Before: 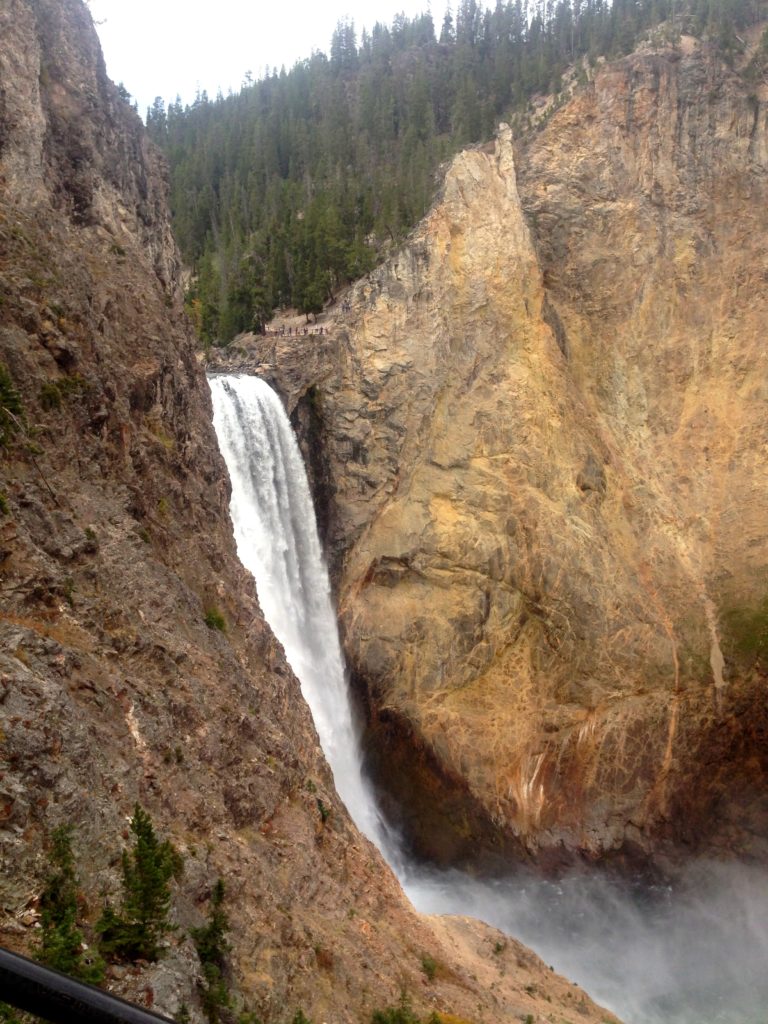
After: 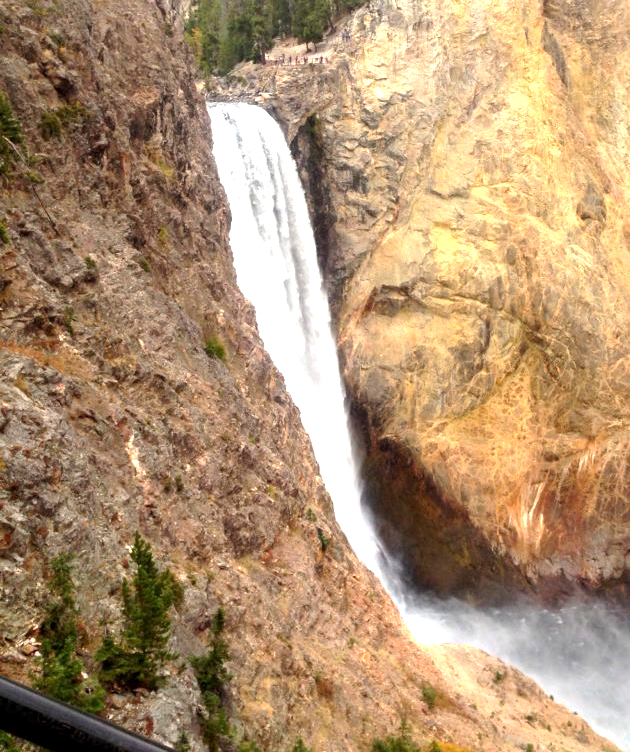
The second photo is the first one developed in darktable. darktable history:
crop: top 26.531%, right 17.959%
exposure: black level correction 0.001, exposure 1.129 EV, compensate exposure bias true, compensate highlight preservation false
